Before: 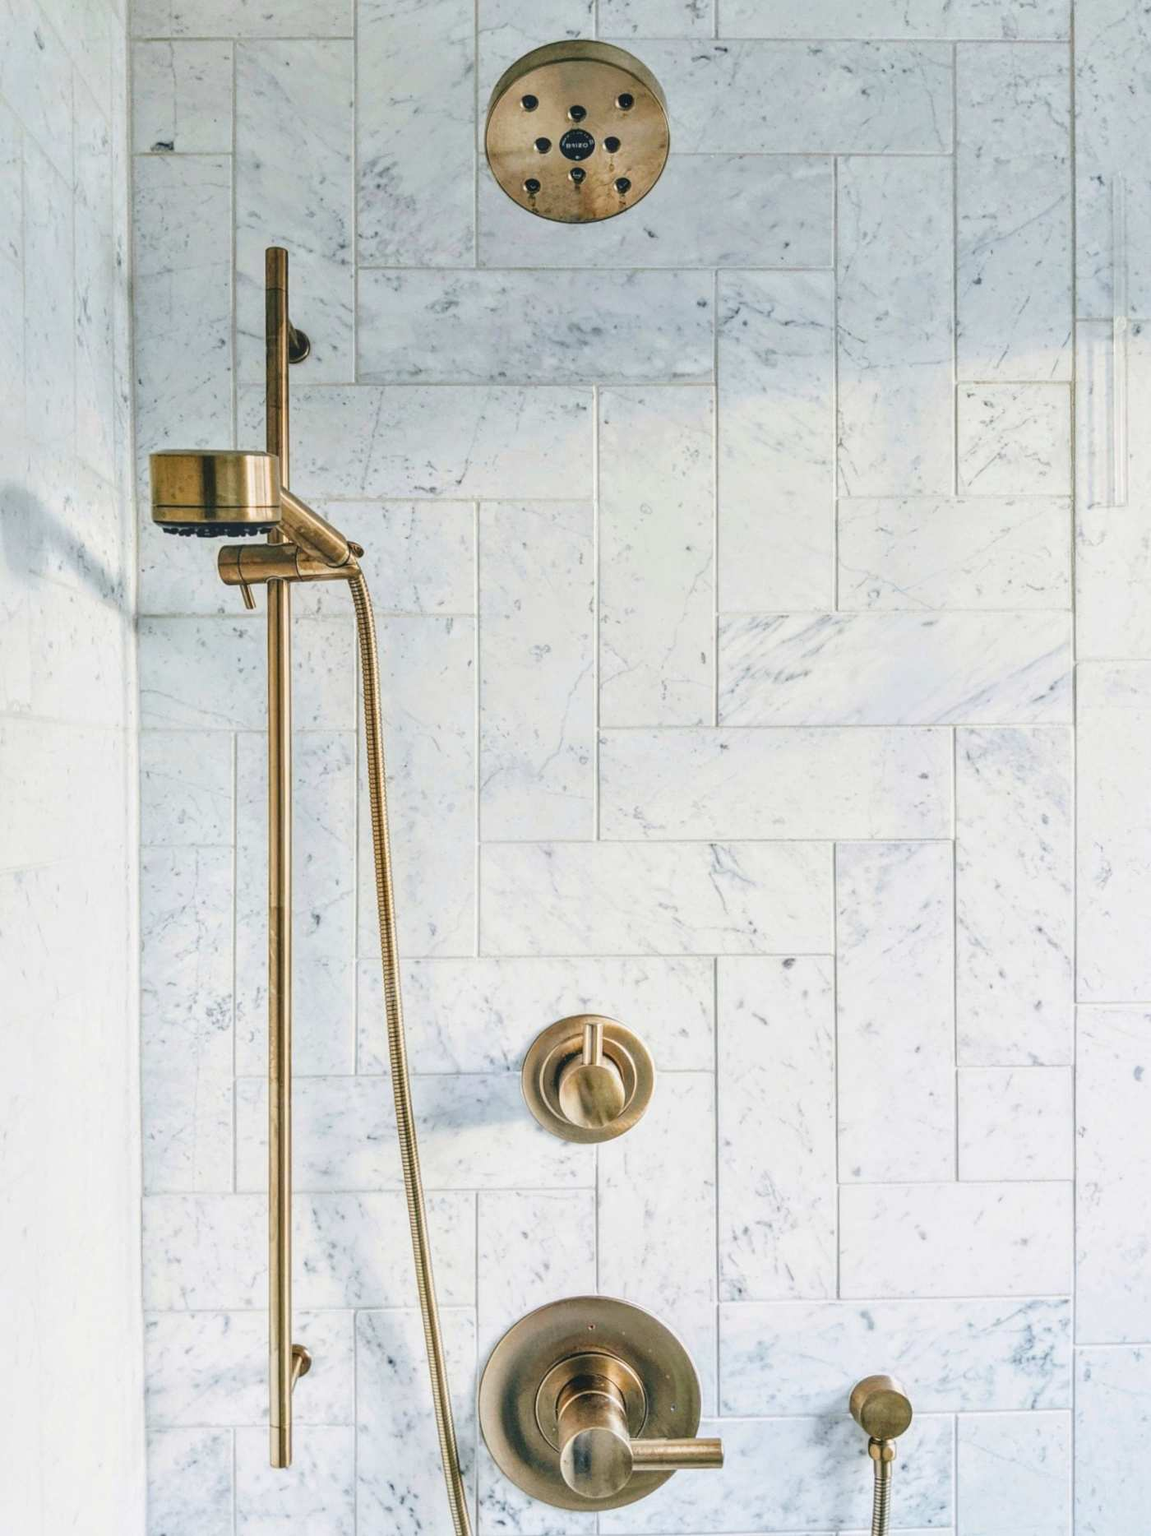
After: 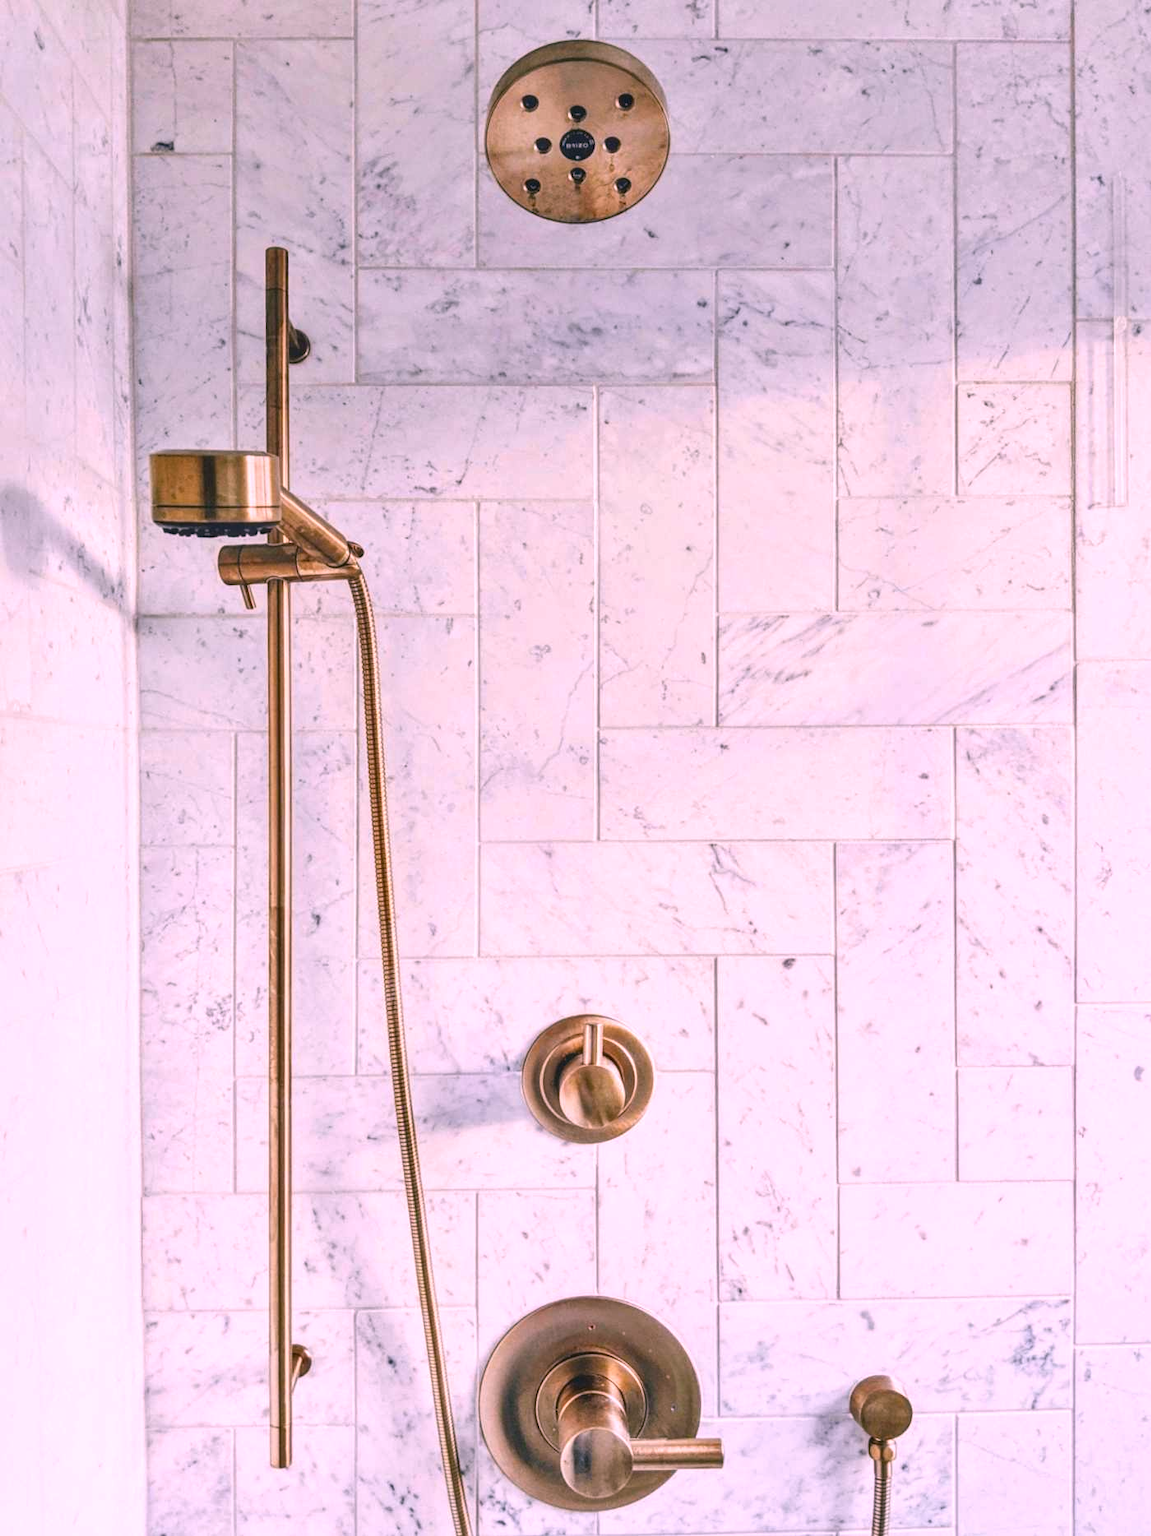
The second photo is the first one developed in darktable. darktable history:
shadows and highlights: shadows 37.27, highlights -28.18, soften with gaussian
white balance: red 1.188, blue 1.11
